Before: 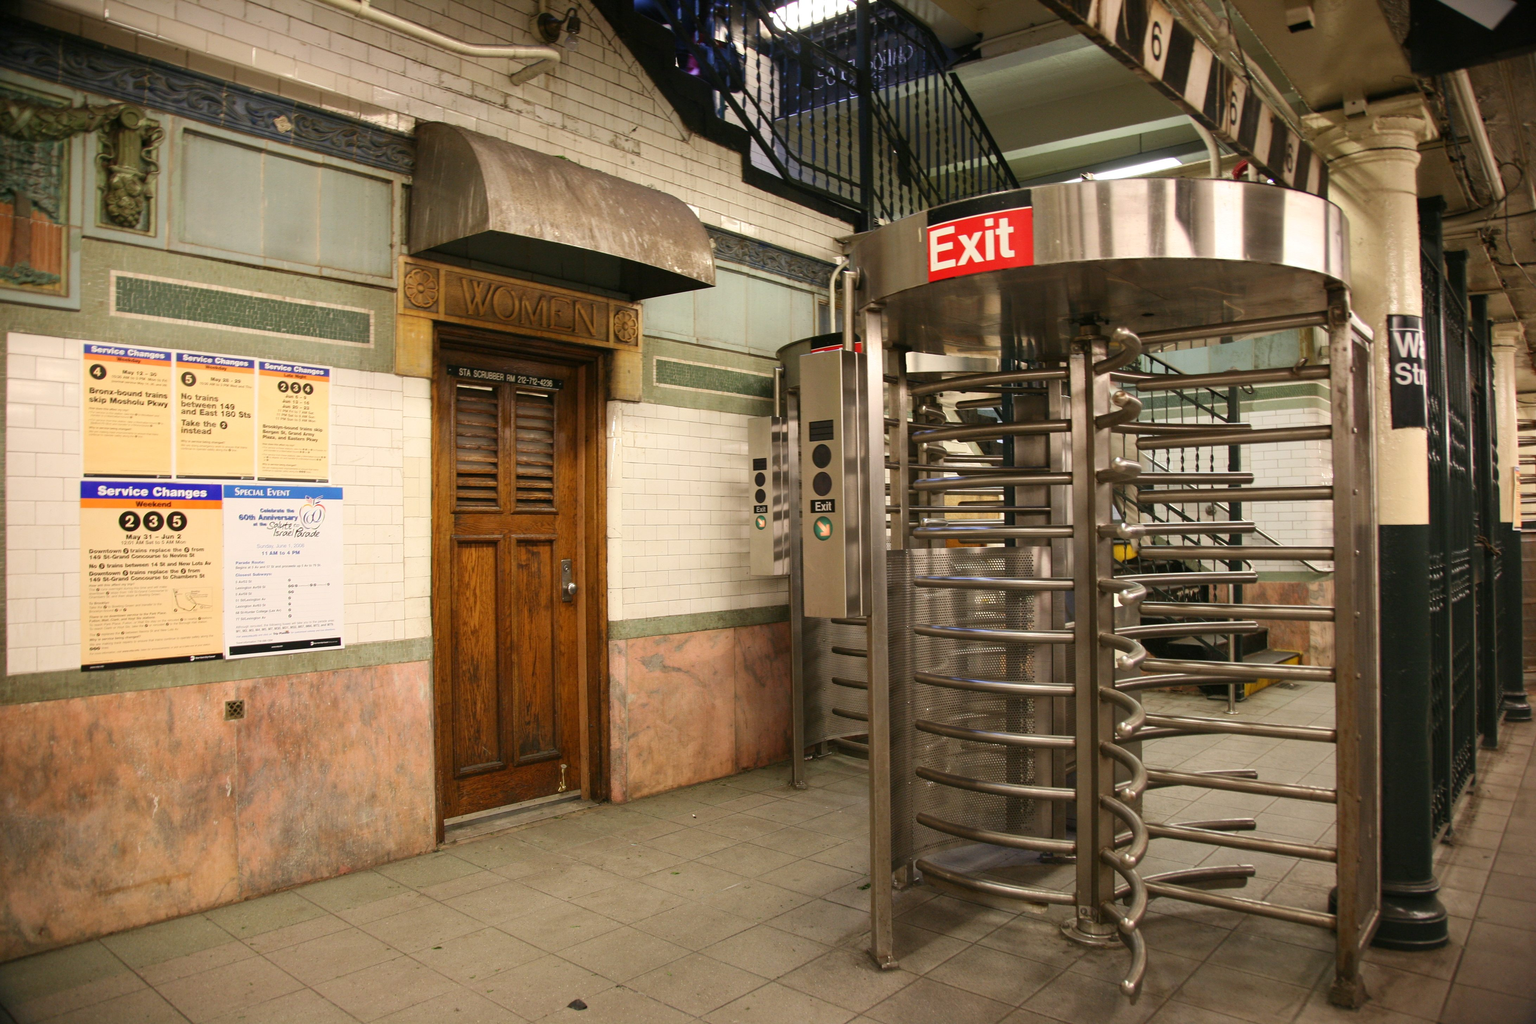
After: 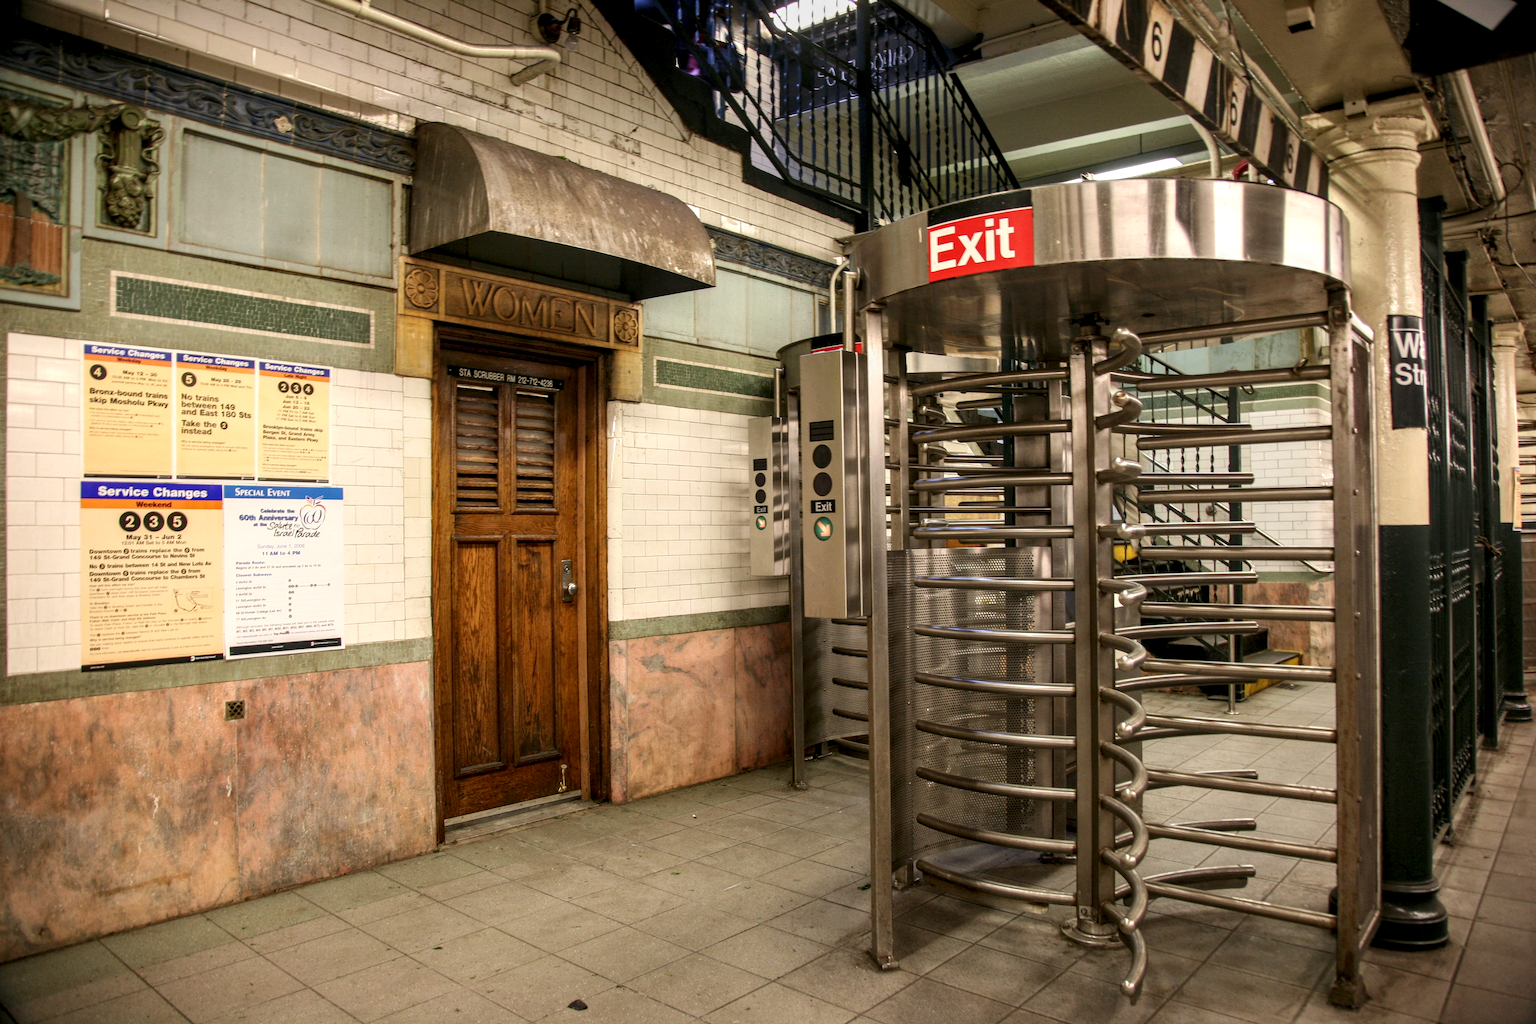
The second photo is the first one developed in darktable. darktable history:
exposure: compensate highlight preservation false
local contrast: highlights 24%, detail 150%
